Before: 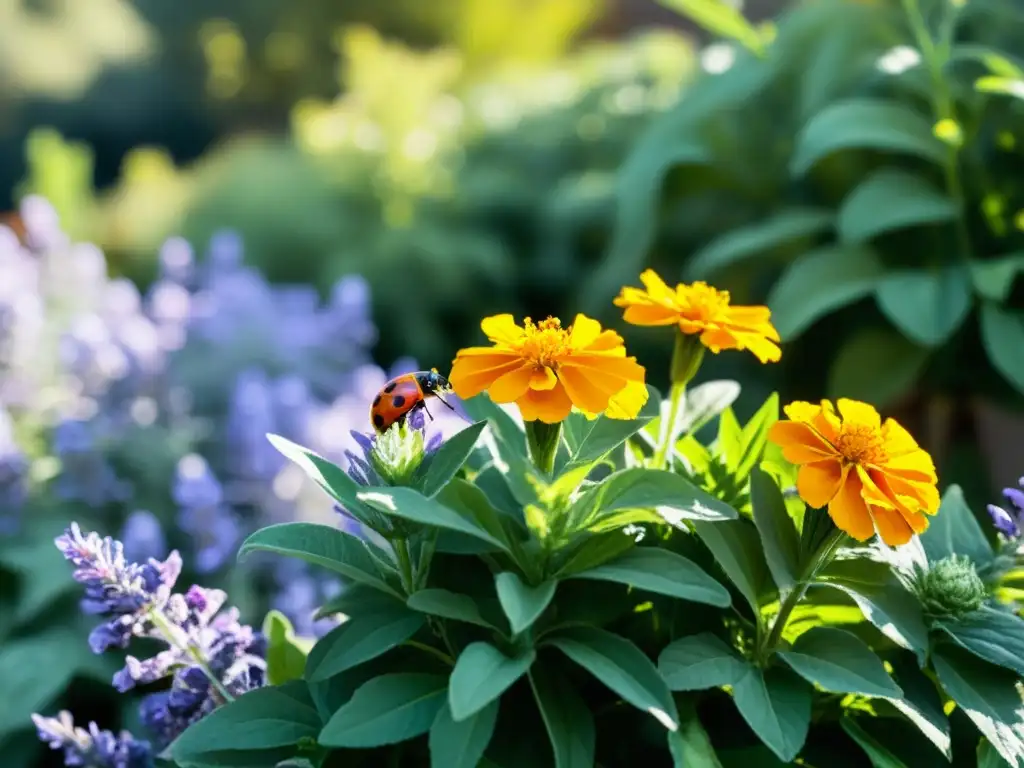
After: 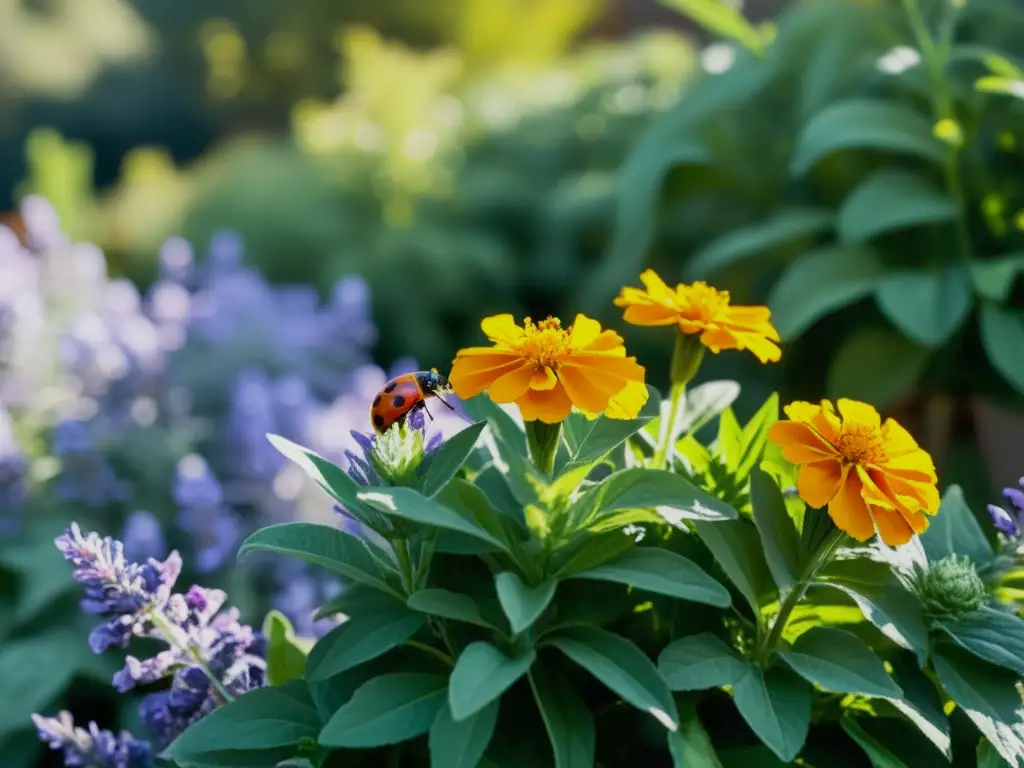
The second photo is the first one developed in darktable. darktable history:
tone equalizer: -8 EV 0.284 EV, -7 EV 0.388 EV, -6 EV 0.434 EV, -5 EV 0.269 EV, -3 EV -0.262 EV, -2 EV -0.417 EV, -1 EV -0.413 EV, +0 EV -0.248 EV, mask exposure compensation -0.493 EV
